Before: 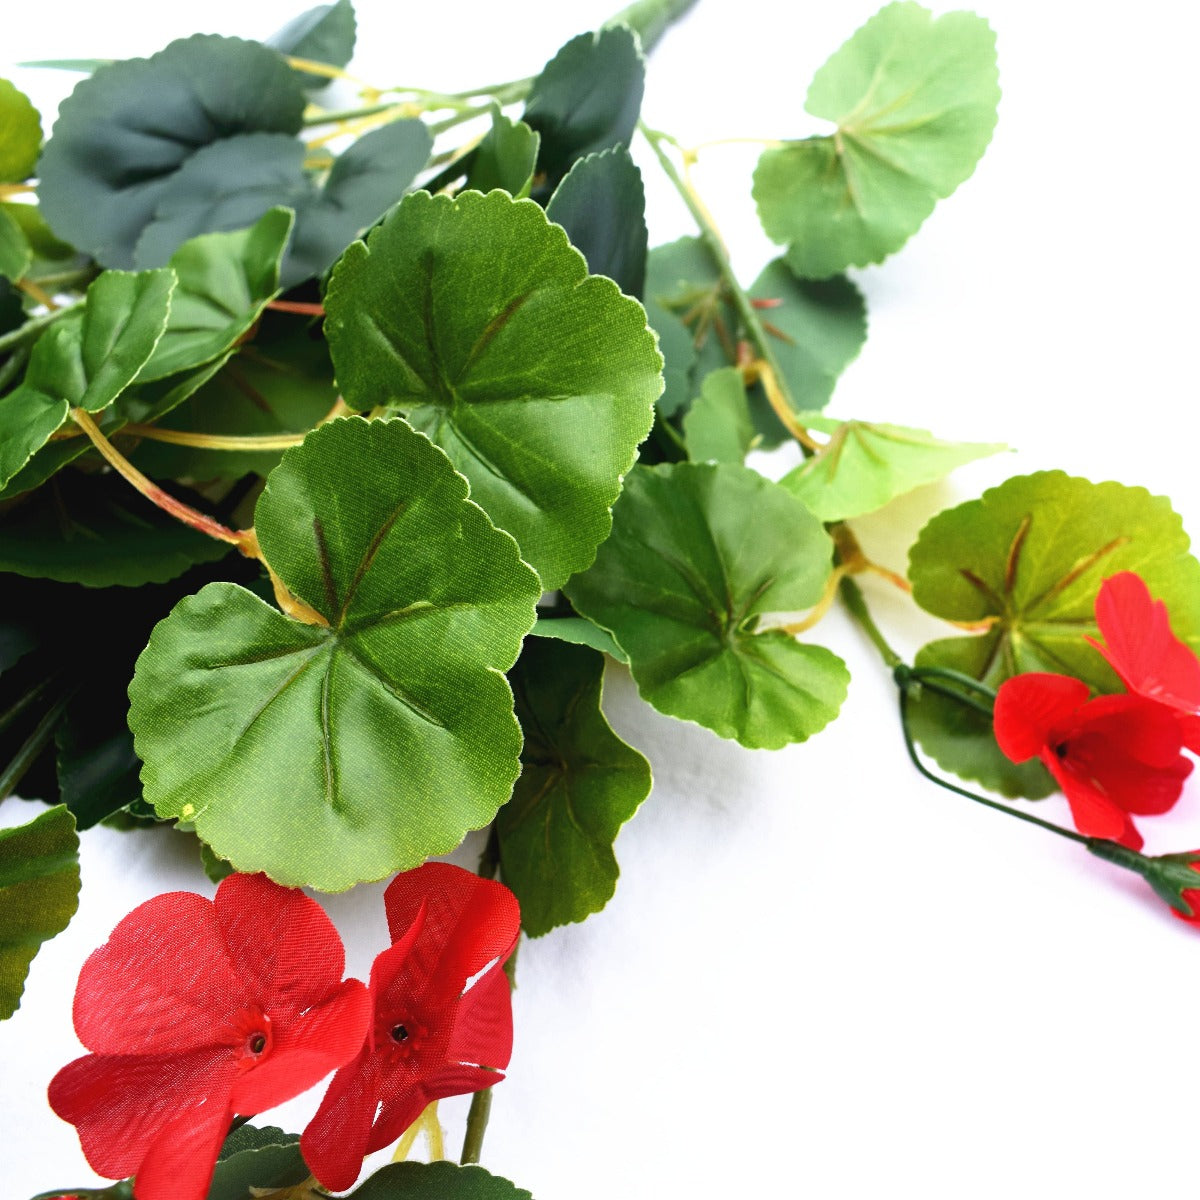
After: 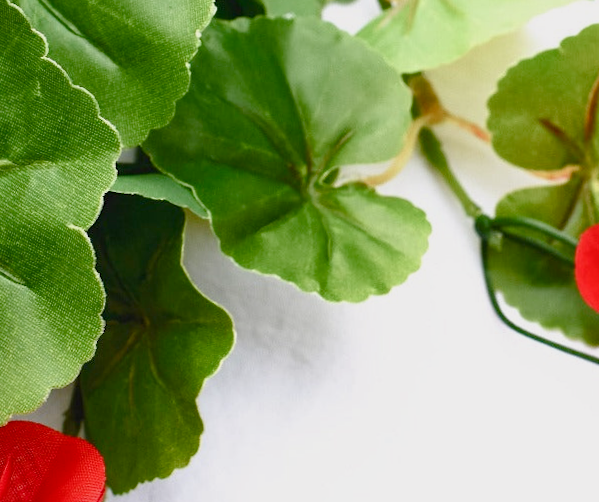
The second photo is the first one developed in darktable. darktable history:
crop: left 35.03%, top 36.625%, right 14.663%, bottom 20.057%
rotate and perspective: rotation -1°, crop left 0.011, crop right 0.989, crop top 0.025, crop bottom 0.975
color balance rgb: shadows lift › chroma 1%, shadows lift › hue 113°, highlights gain › chroma 0.2%, highlights gain › hue 333°, perceptual saturation grading › global saturation 20%, perceptual saturation grading › highlights -50%, perceptual saturation grading › shadows 25%, contrast -10%
